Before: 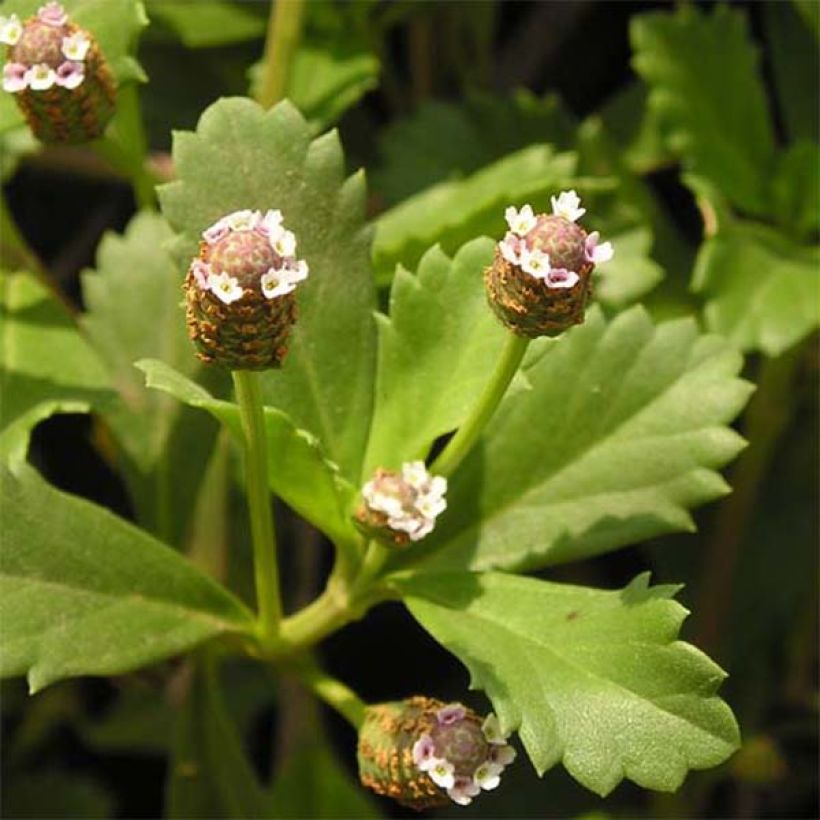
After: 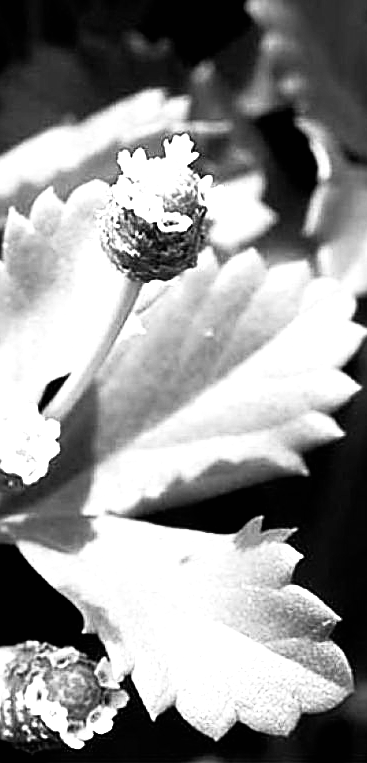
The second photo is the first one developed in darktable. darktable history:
color calibration: output gray [0.21, 0.42, 0.37, 0], illuminant same as pipeline (D50), adaptation XYZ, x 0.346, y 0.359, temperature 5002.75 K
exposure: black level correction 0.001, exposure 1.116 EV, compensate highlight preservation false
shadows and highlights: shadows 0.813, highlights 40.33, highlights color adjustment 49.06%
filmic rgb: black relative exposure -8.27 EV, white relative exposure 2.24 EV, threshold 5.99 EV, hardness 7.18, latitude 86.46%, contrast 1.69, highlights saturation mix -3.18%, shadows ↔ highlights balance -2.89%, enable highlight reconstruction true
contrast equalizer: octaves 7, y [[0.5, 0.486, 0.447, 0.446, 0.489, 0.5], [0.5 ×6], [0.5 ×6], [0 ×6], [0 ×6]]
sharpen: radius 1.981
crop: left 47.296%, top 6.859%, right 7.893%
